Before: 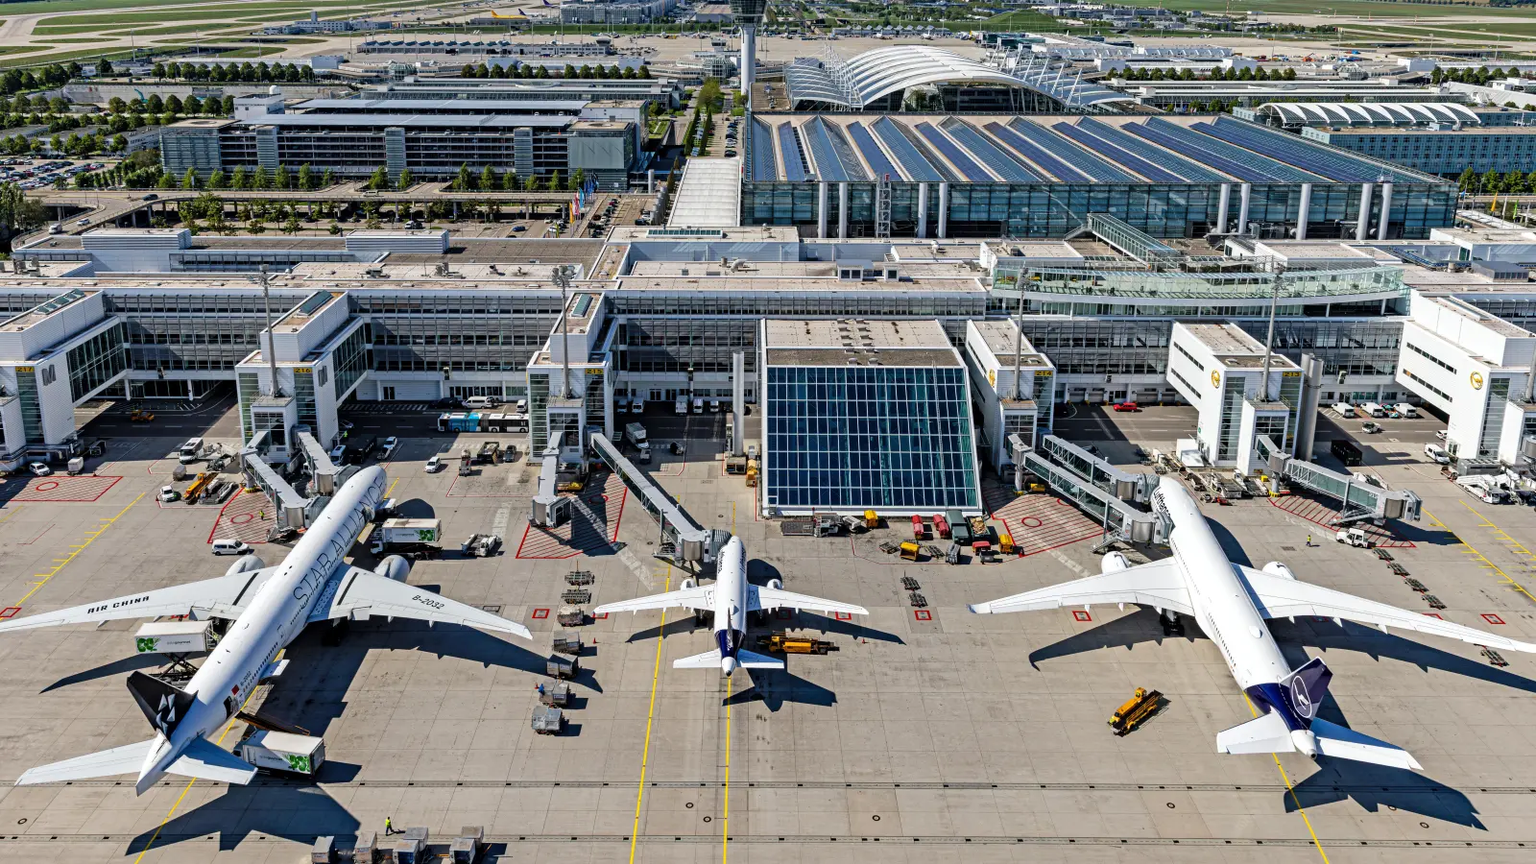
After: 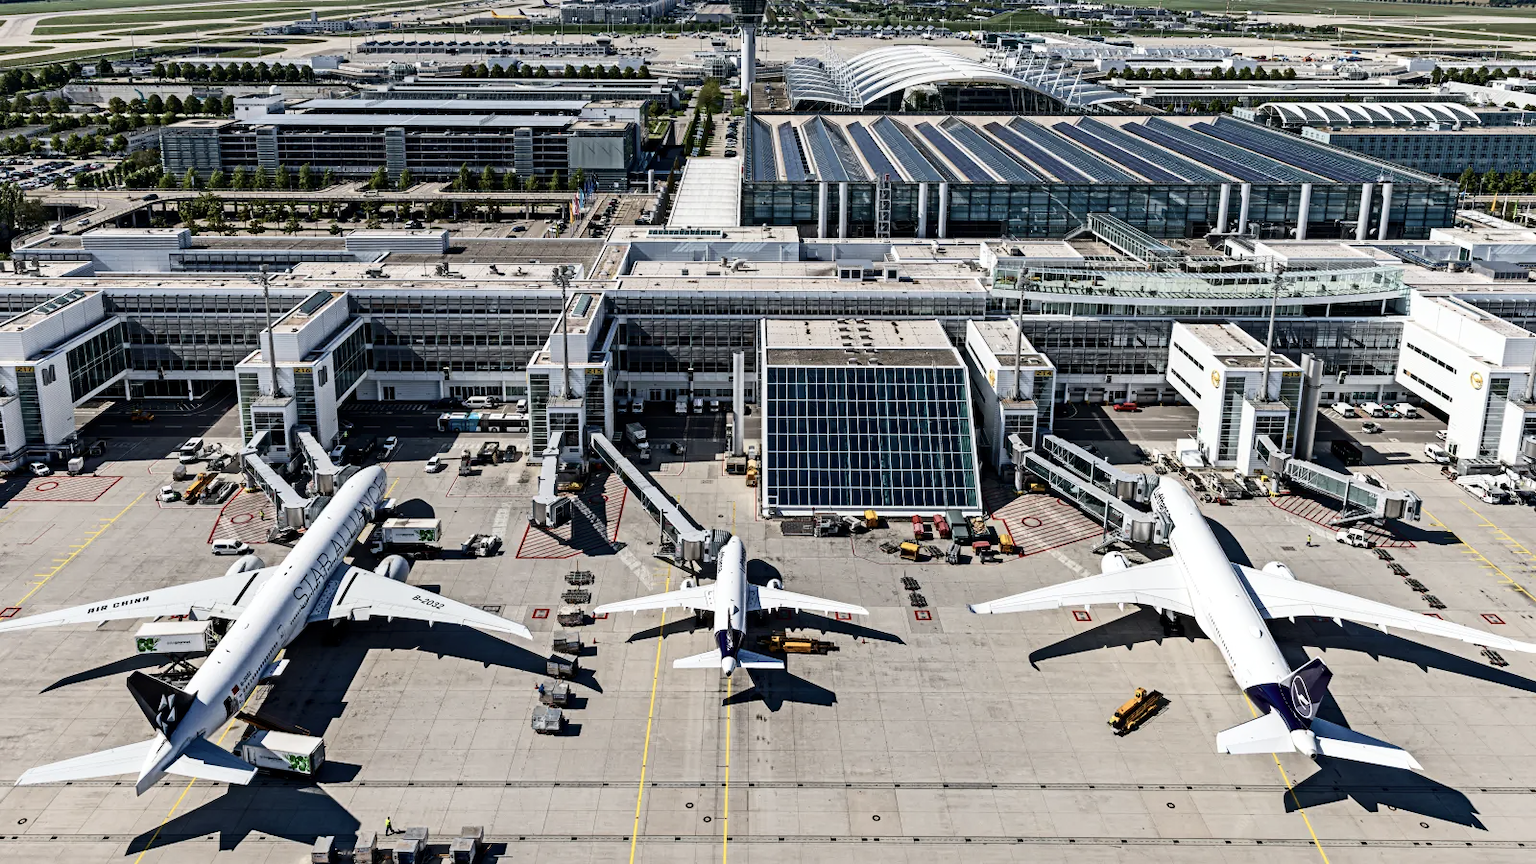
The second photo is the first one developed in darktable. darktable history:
contrast brightness saturation: contrast 0.254, saturation -0.307
